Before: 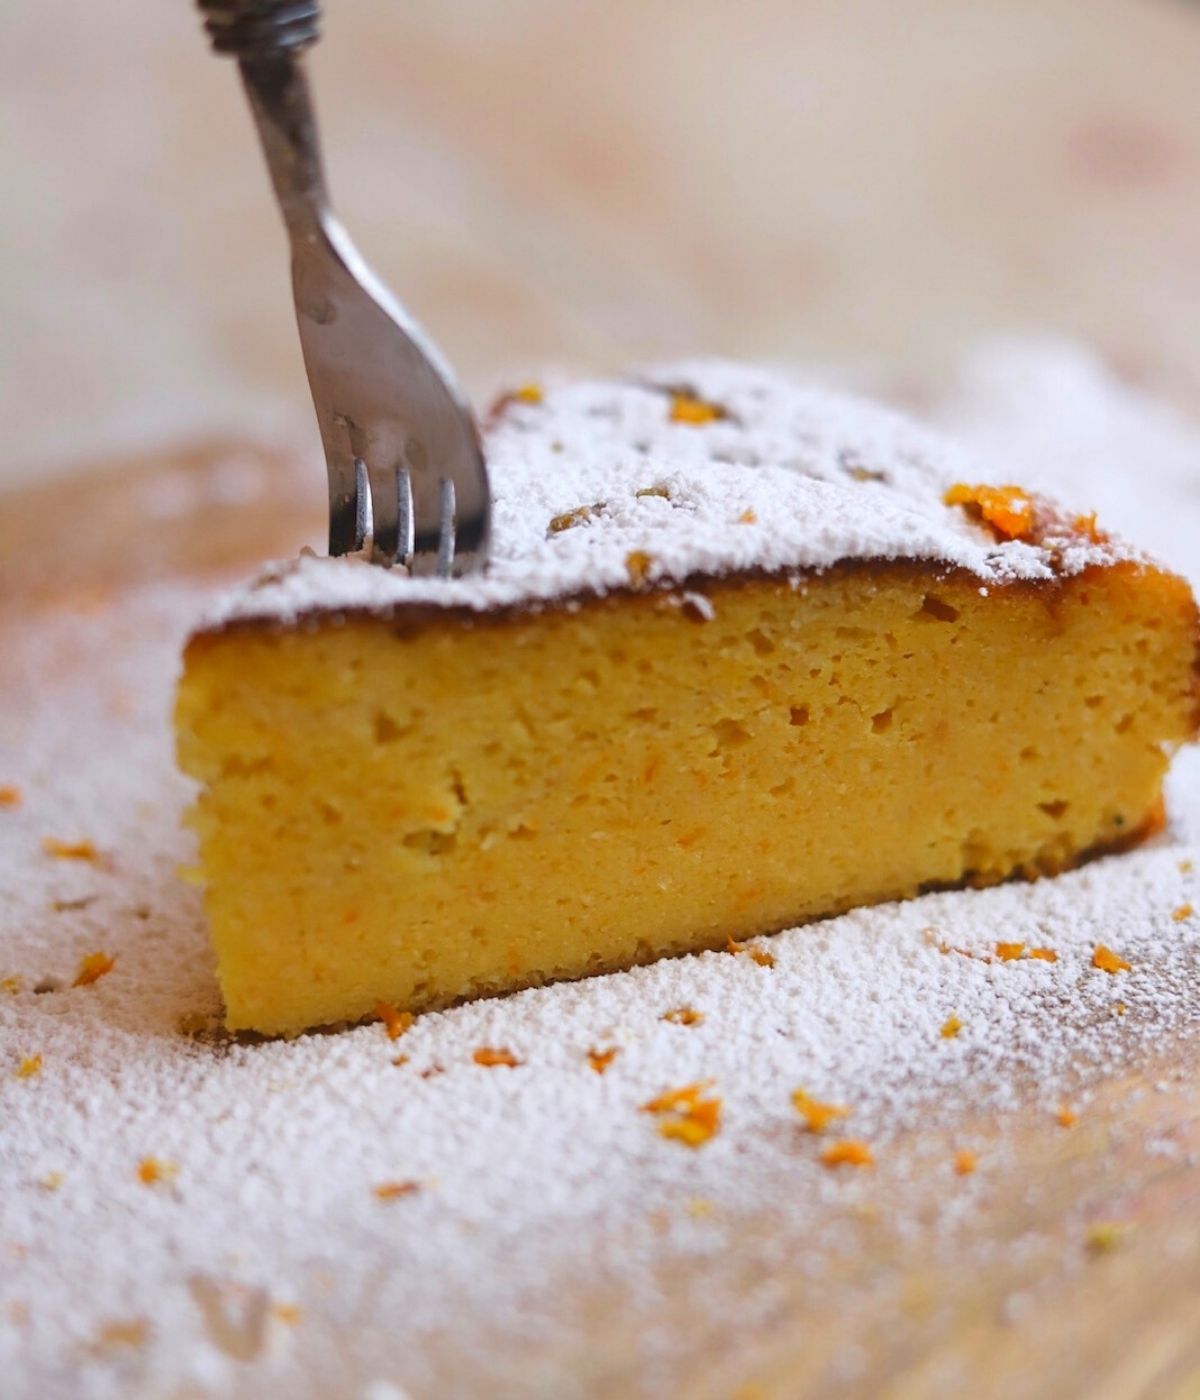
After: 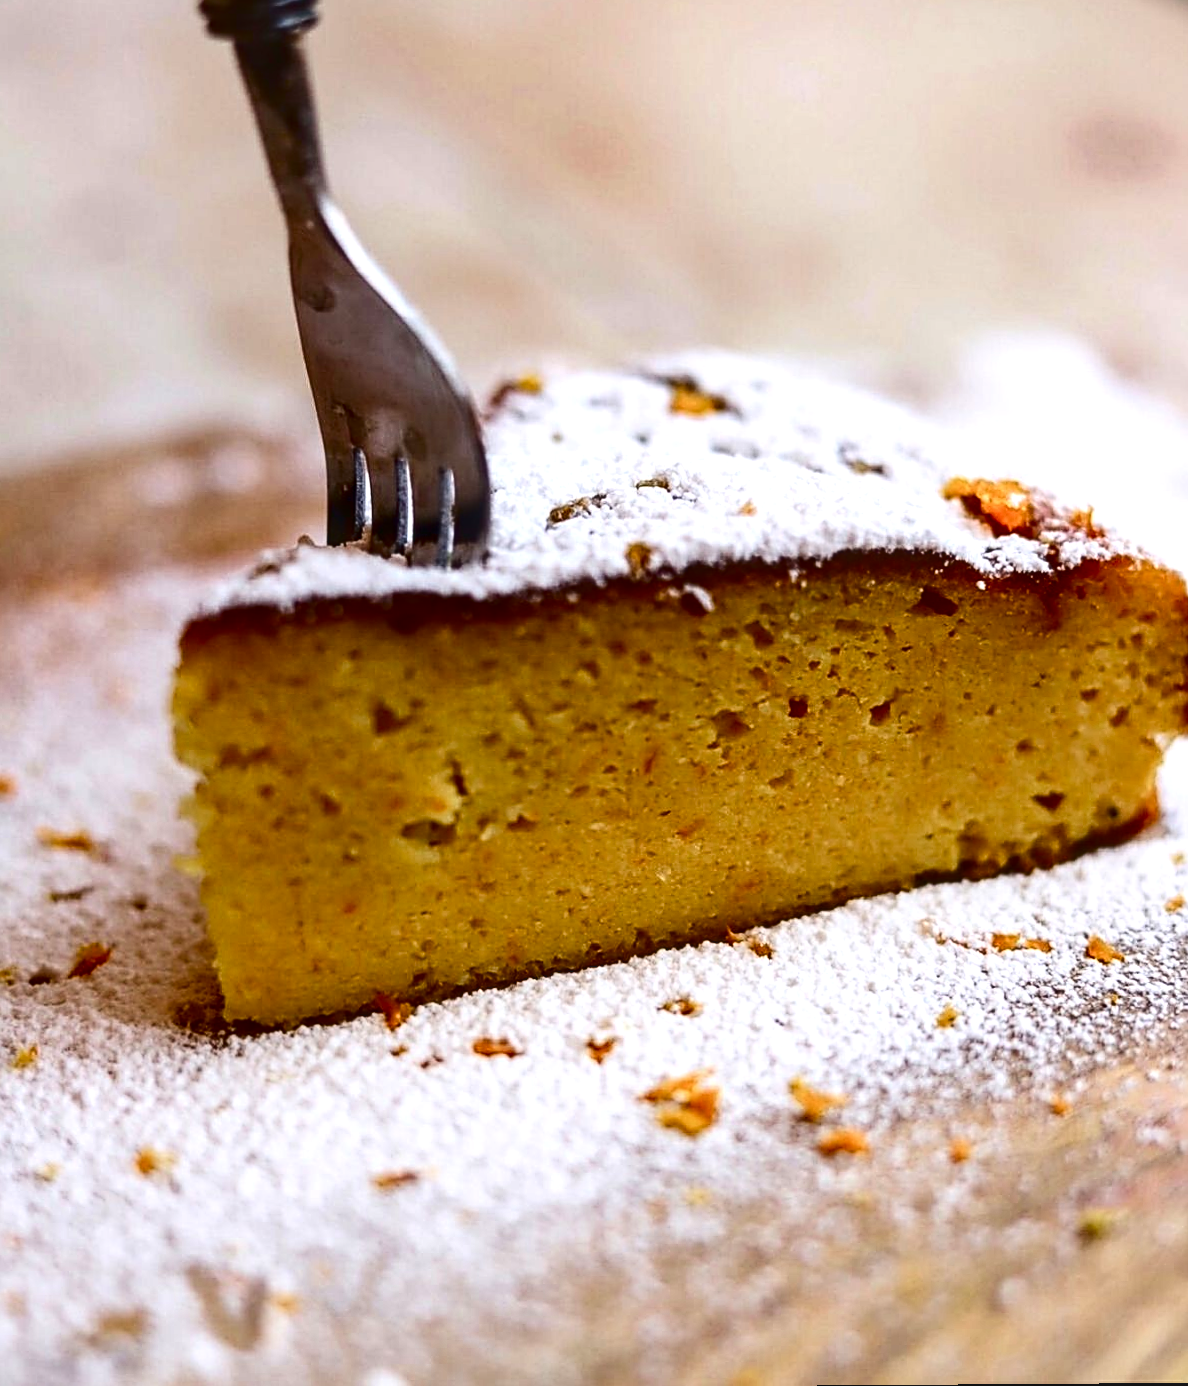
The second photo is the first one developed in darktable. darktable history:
rotate and perspective: rotation 0.174°, lens shift (vertical) 0.013, lens shift (horizontal) 0.019, shear 0.001, automatic cropping original format, crop left 0.007, crop right 0.991, crop top 0.016, crop bottom 0.997
color balance rgb: shadows lift › luminance -20%, power › hue 72.24°, highlights gain › luminance 15%, global offset › hue 171.6°, perceptual saturation grading › highlights -30%, perceptual saturation grading › shadows 20%, global vibrance 30%, contrast 10%
contrast brightness saturation: contrast 0.24, brightness -0.24, saturation 0.14
sharpen: on, module defaults
local contrast: on, module defaults
